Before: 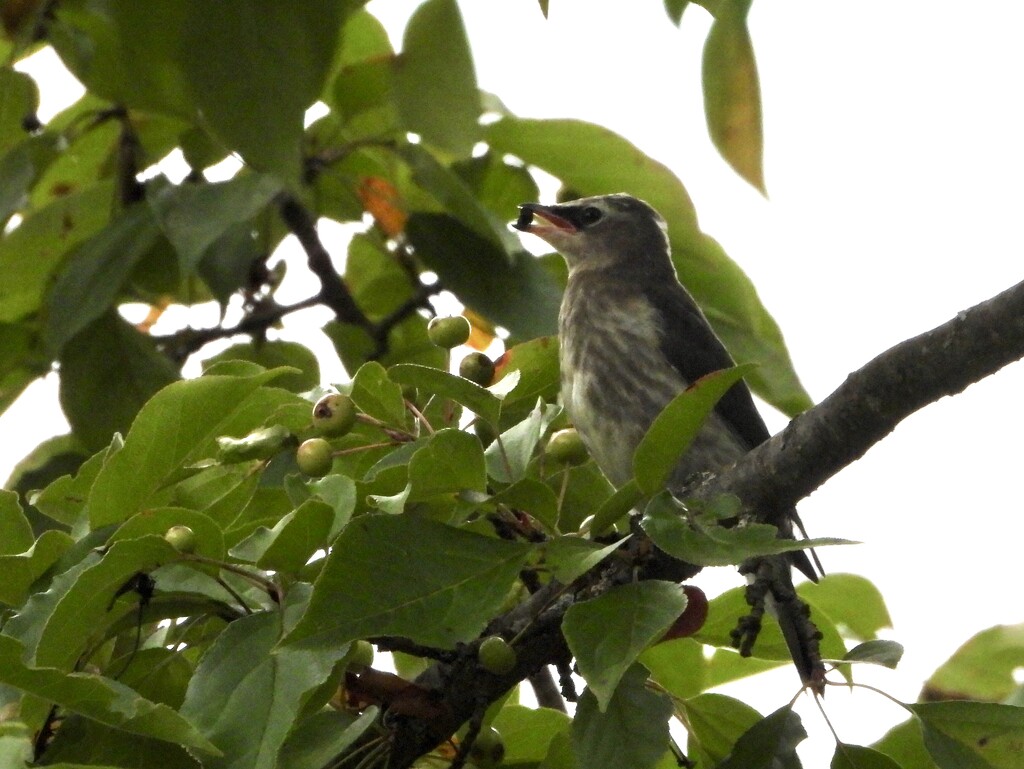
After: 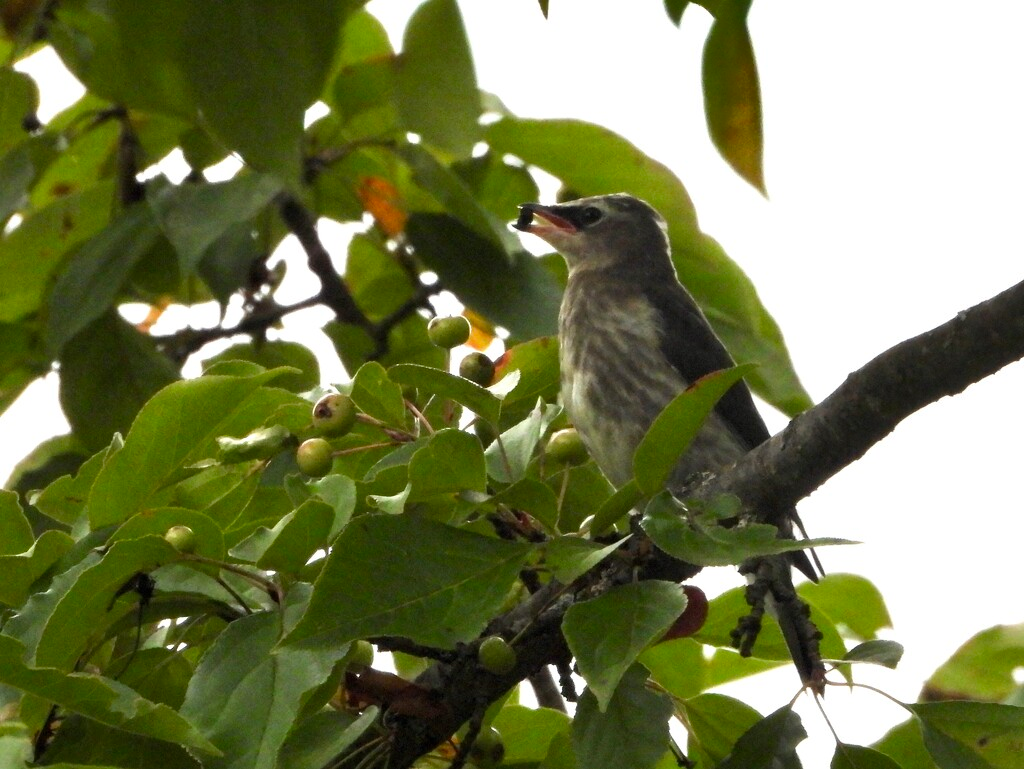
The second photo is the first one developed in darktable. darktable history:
shadows and highlights: shadows 22.85, highlights -48.39, soften with gaussian
